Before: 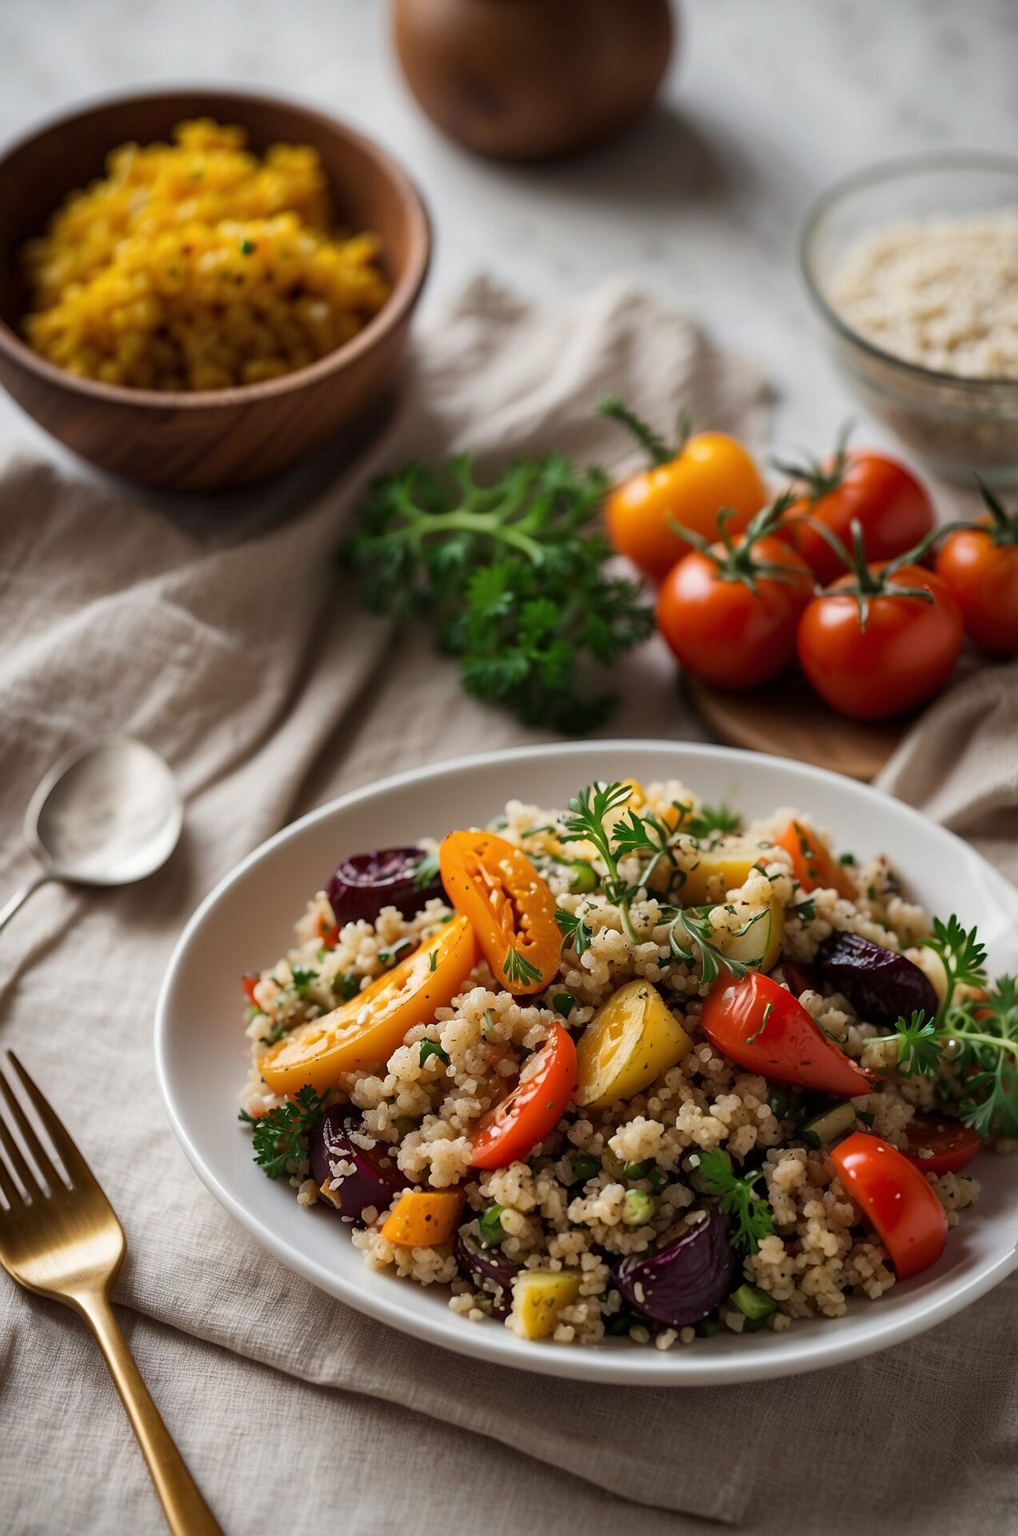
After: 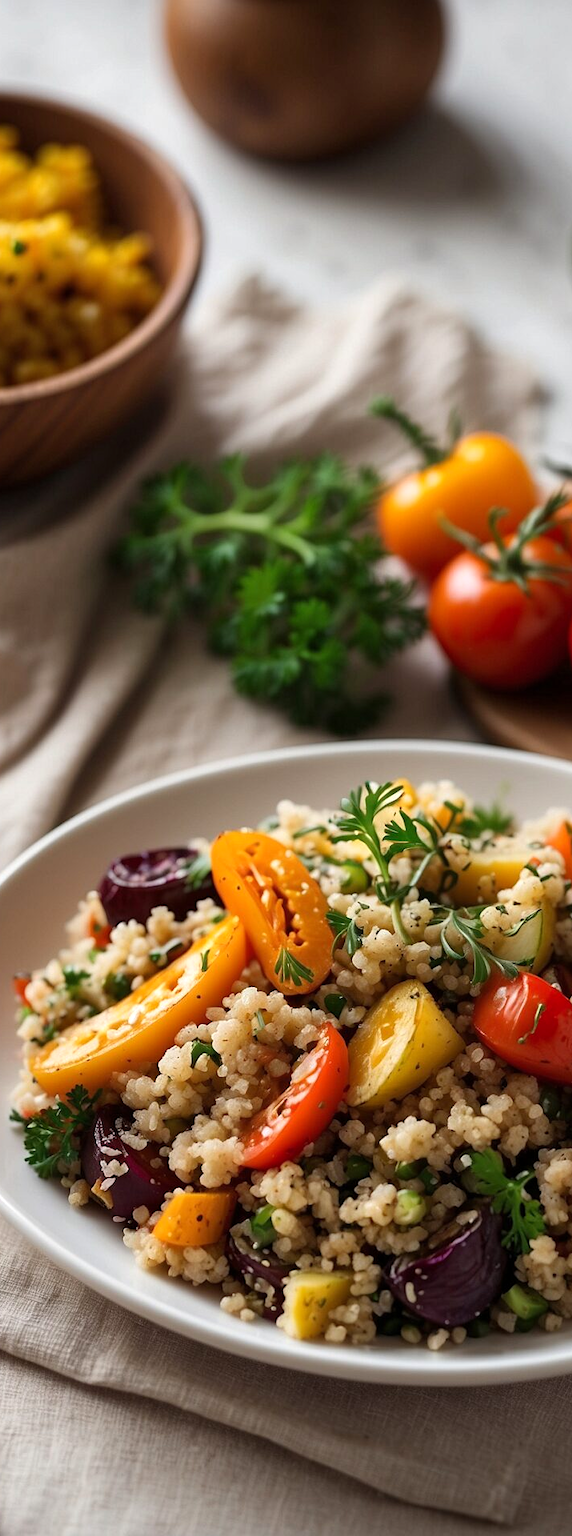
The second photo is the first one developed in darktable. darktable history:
levels: mode automatic, black 0.023%, white 99.97%, levels [0.062, 0.494, 0.925]
crop and rotate: left 22.516%, right 21.234%
